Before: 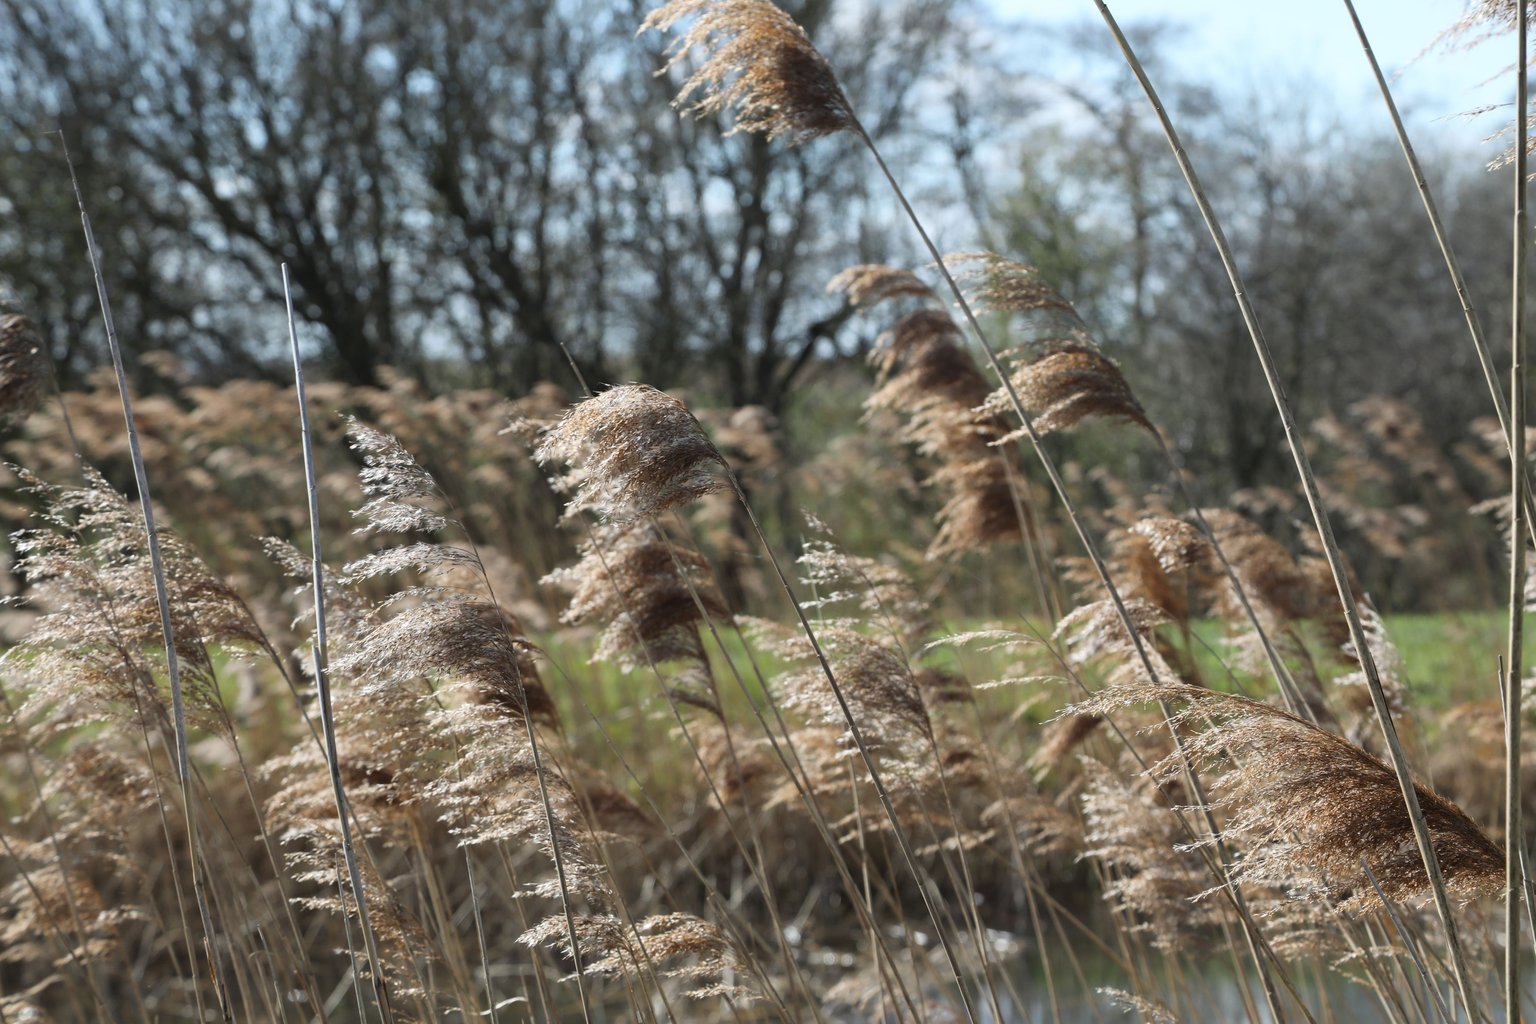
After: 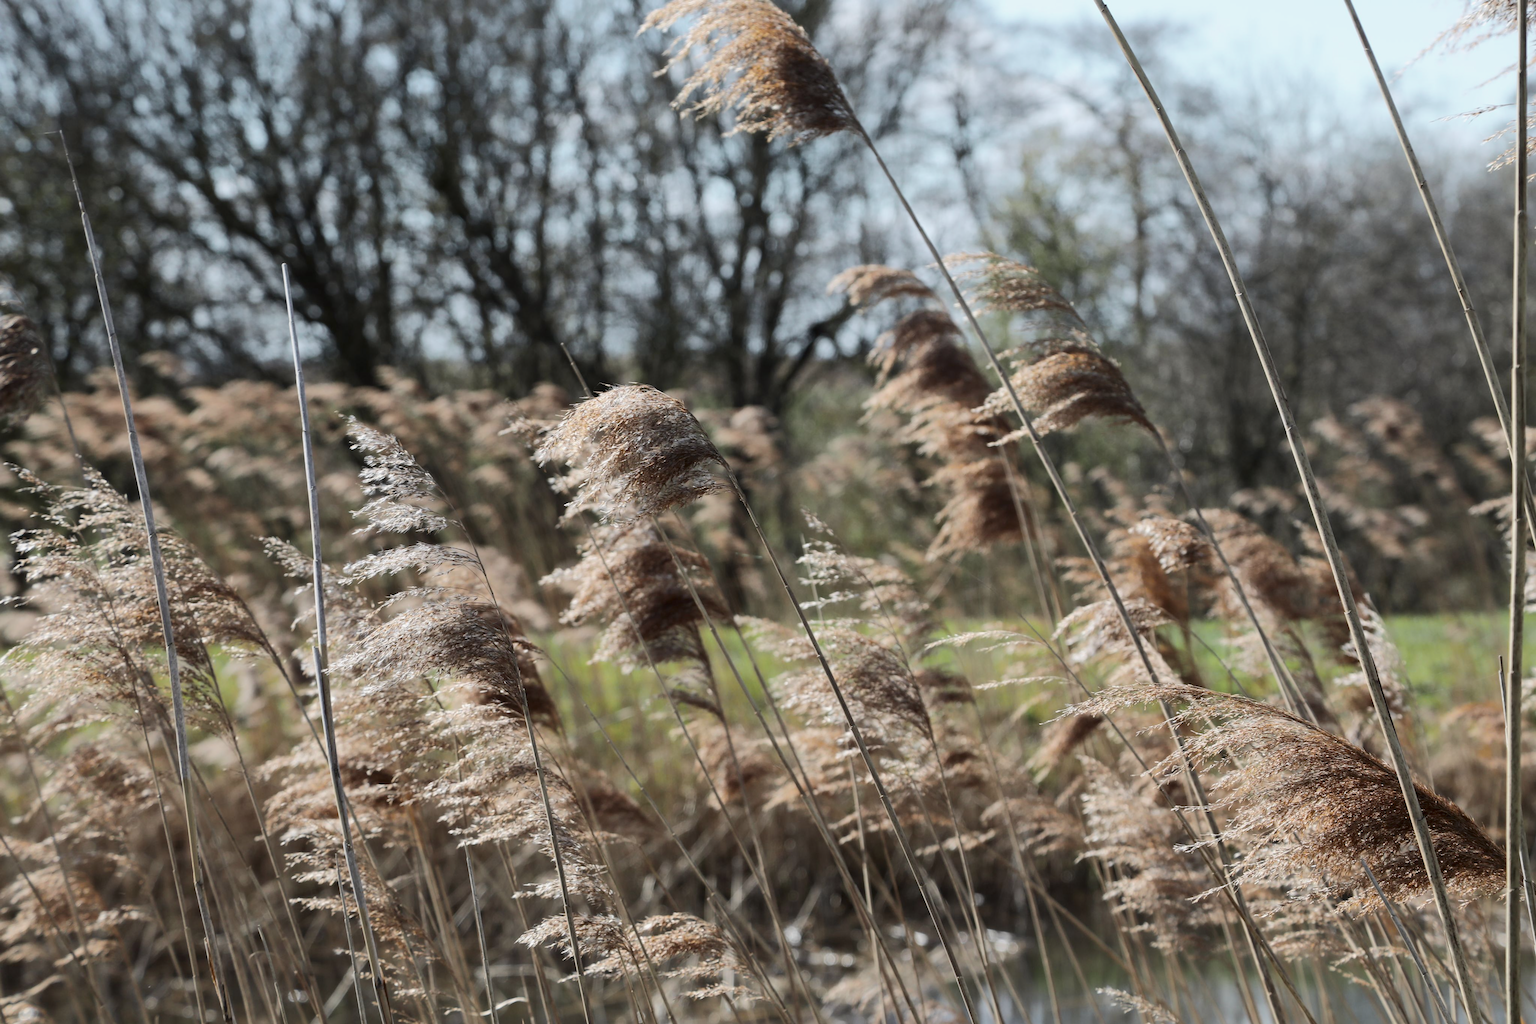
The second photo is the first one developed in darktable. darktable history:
tone curve: curves: ch0 [(0, 0) (0.052, 0.018) (0.236, 0.207) (0.41, 0.417) (0.485, 0.518) (0.54, 0.584) (0.625, 0.666) (0.845, 0.828) (0.994, 0.964)]; ch1 [(0, 0.055) (0.15, 0.117) (0.317, 0.34) (0.382, 0.408) (0.434, 0.441) (0.472, 0.479) (0.498, 0.501) (0.557, 0.558) (0.616, 0.59) (0.739, 0.7) (0.873, 0.857) (1, 0.928)]; ch2 [(0, 0) (0.352, 0.403) (0.447, 0.466) (0.482, 0.482) (0.528, 0.526) (0.586, 0.577) (0.618, 0.621) (0.785, 0.747) (1, 1)], color space Lab, independent channels, preserve colors none
